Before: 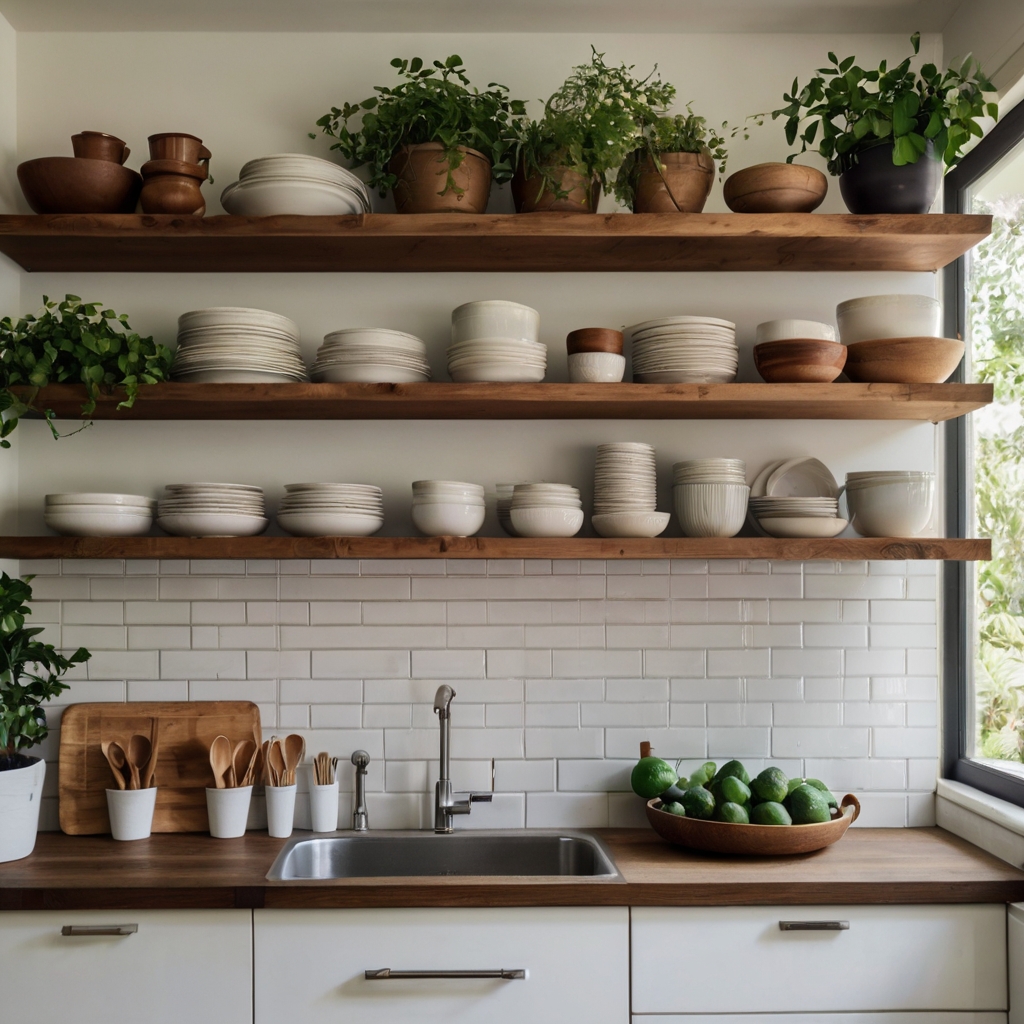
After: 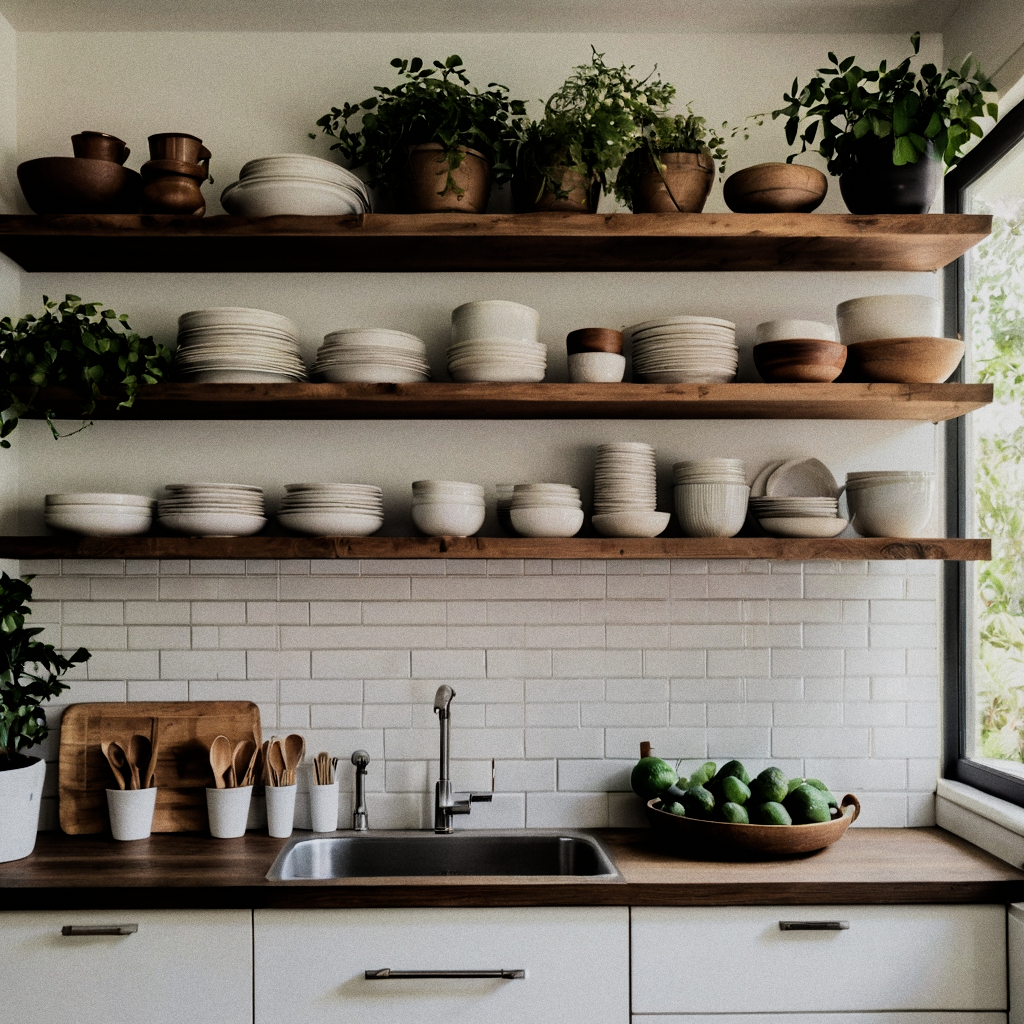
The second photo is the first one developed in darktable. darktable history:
grain: coarseness 0.09 ISO
filmic rgb: black relative exposure -5 EV, hardness 2.88, contrast 1.3, highlights saturation mix -30%
